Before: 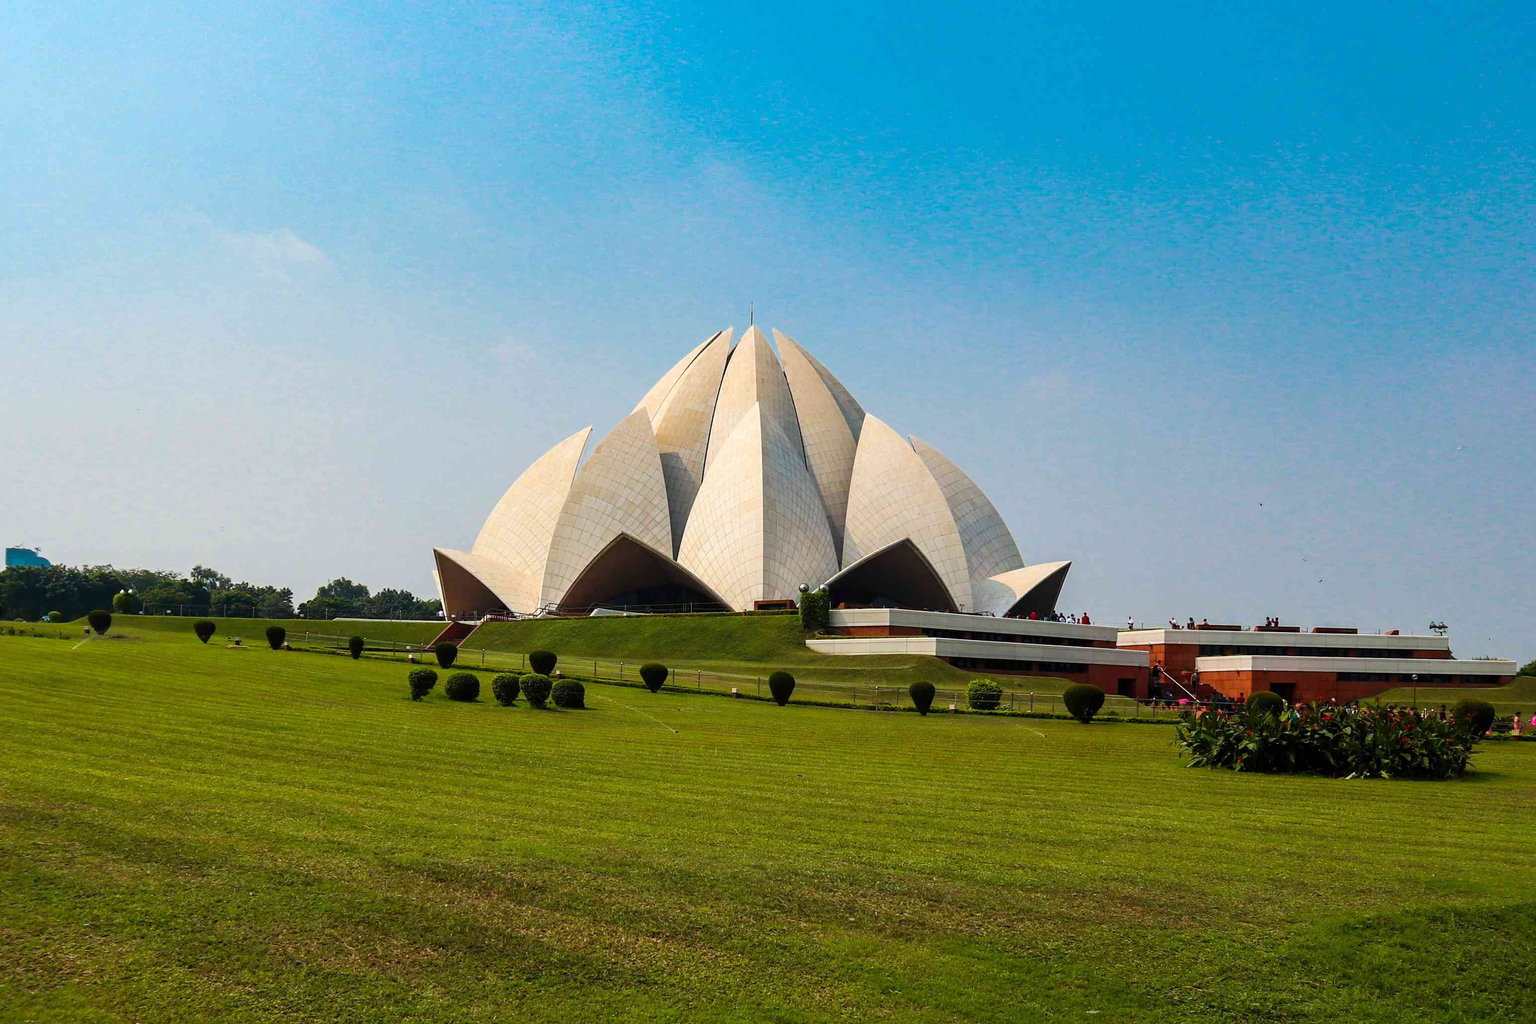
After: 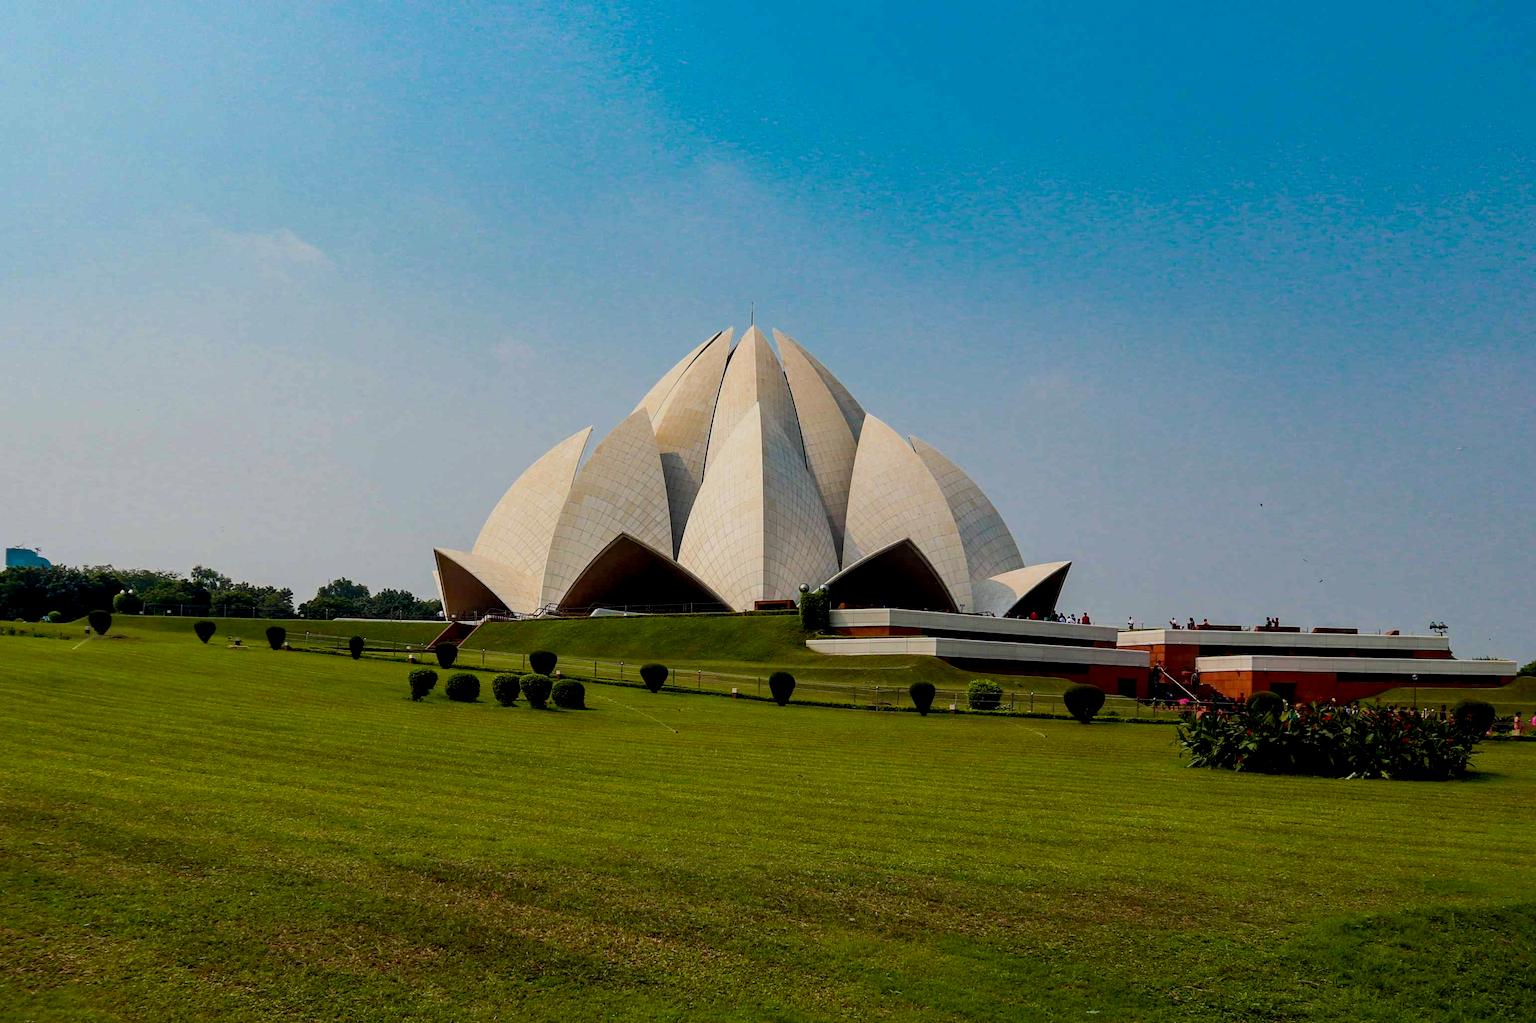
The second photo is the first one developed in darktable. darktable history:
exposure: black level correction 0.011, exposure -0.484 EV, compensate highlight preservation false
